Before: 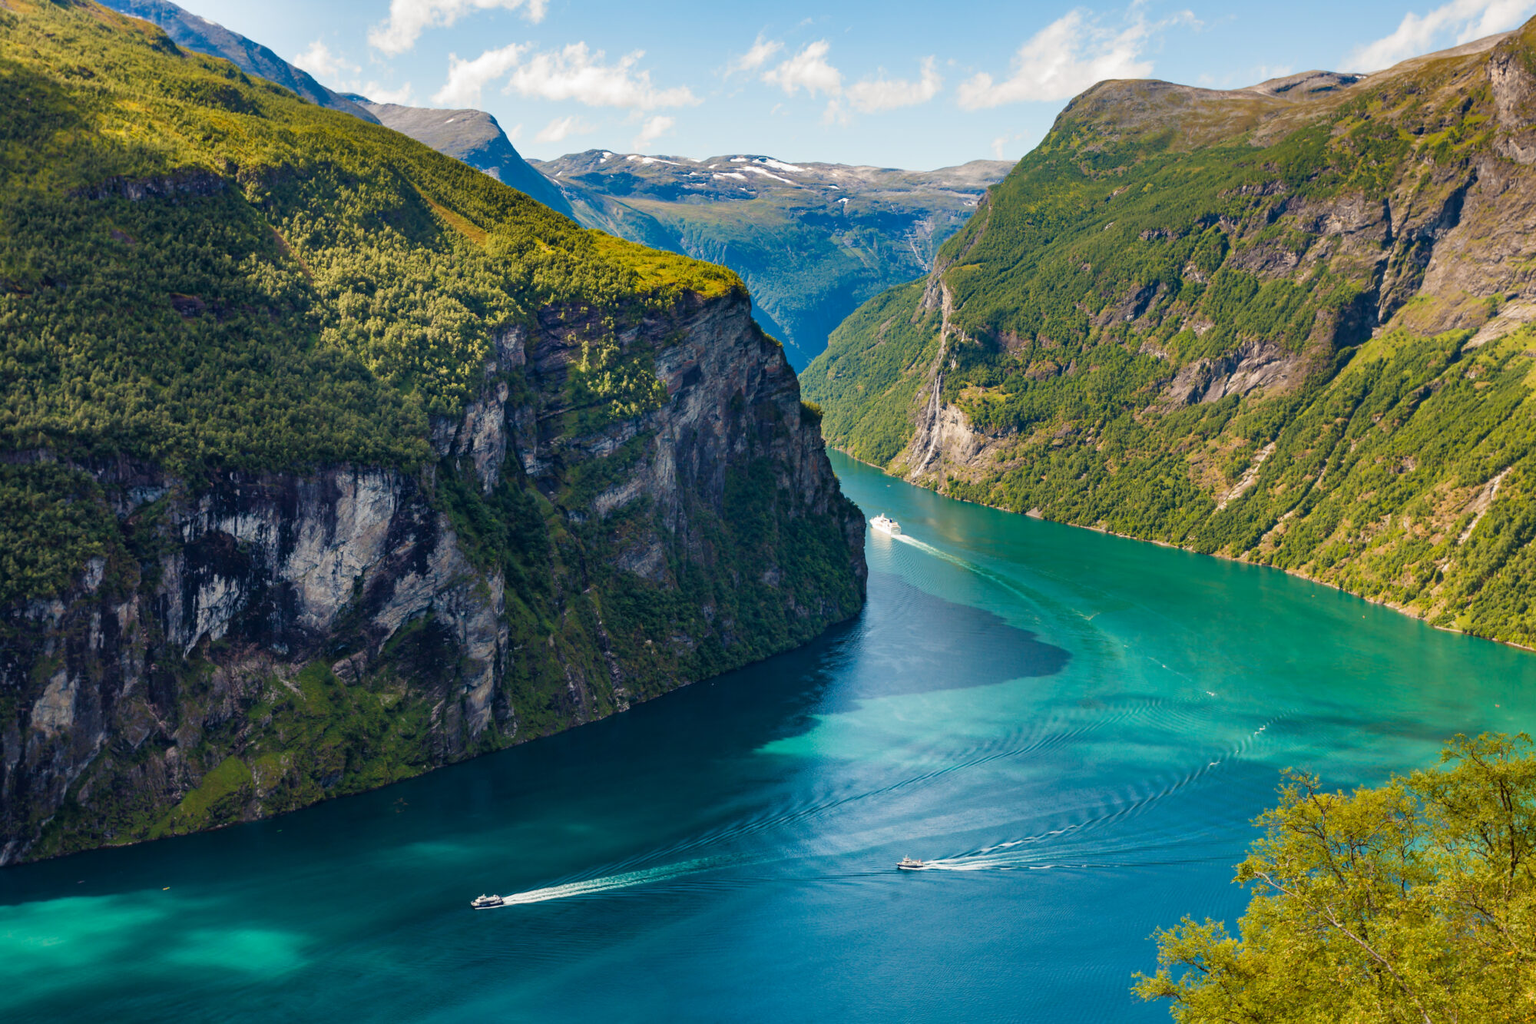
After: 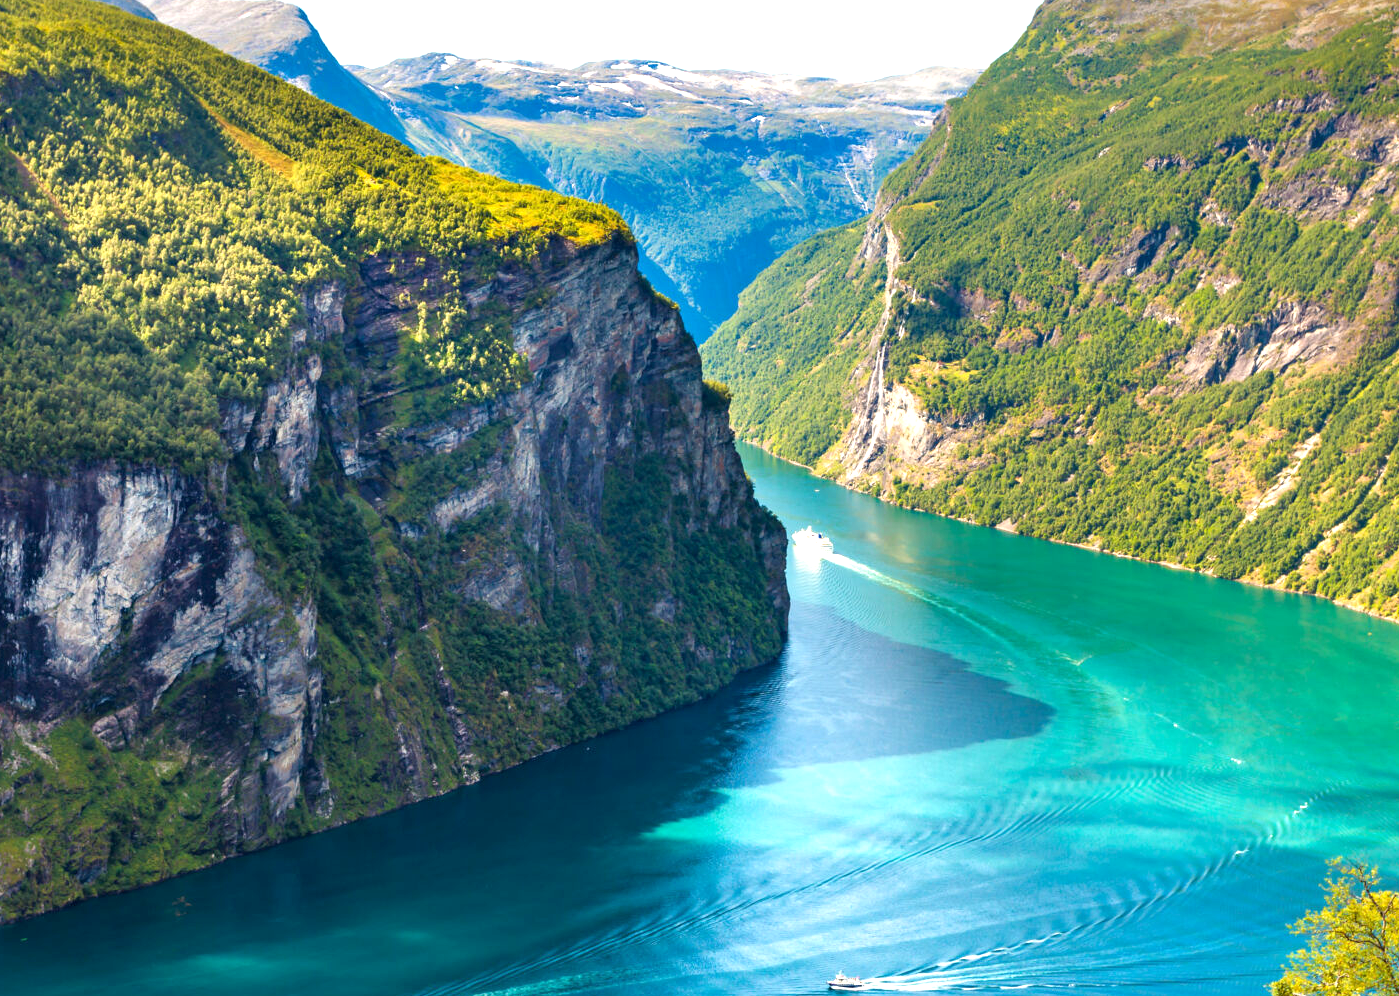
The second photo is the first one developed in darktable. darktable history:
exposure: black level correction 0.001, exposure 1.05 EV, compensate exposure bias true, compensate highlight preservation false
crop and rotate: left 17.046%, top 10.659%, right 12.989%, bottom 14.553%
